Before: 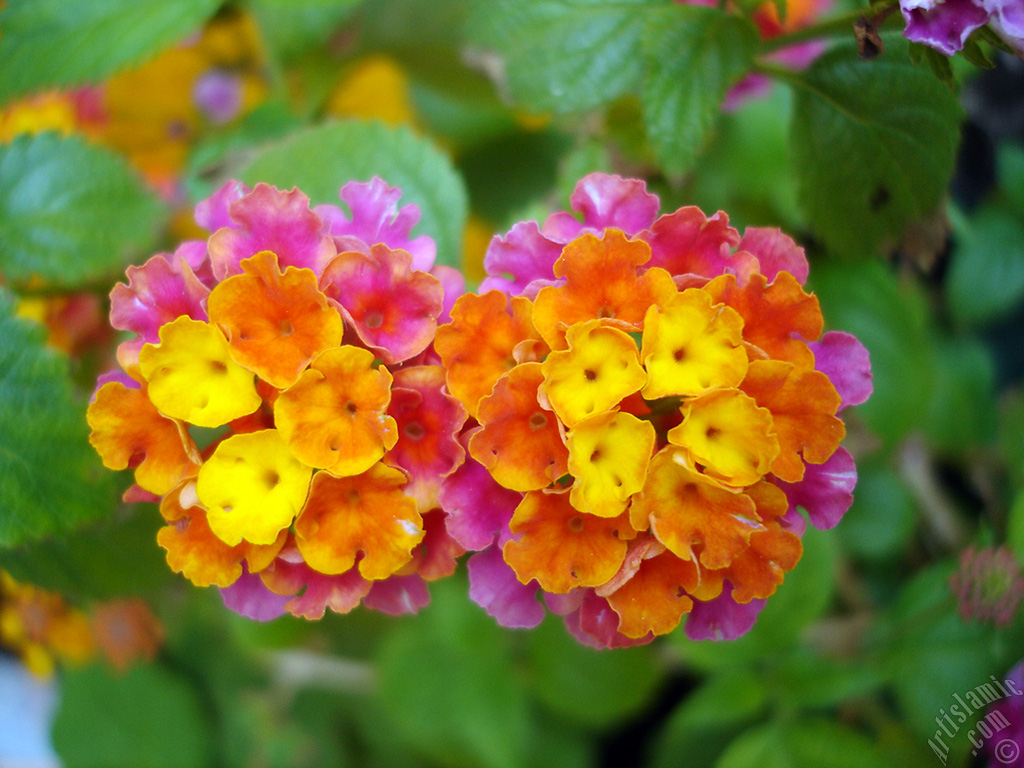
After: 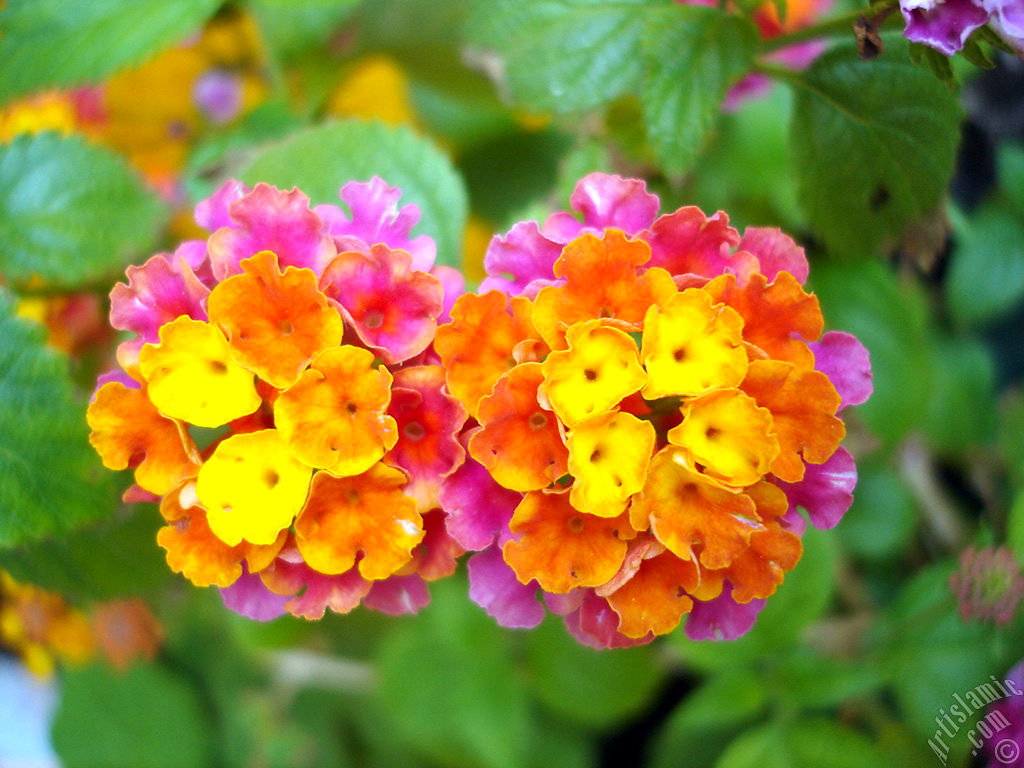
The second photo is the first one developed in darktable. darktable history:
exposure: black level correction 0.001, exposure 0.5 EV, compensate exposure bias true, compensate highlight preservation false
shadows and highlights: shadows 37.27, highlights -28.18, soften with gaussian
